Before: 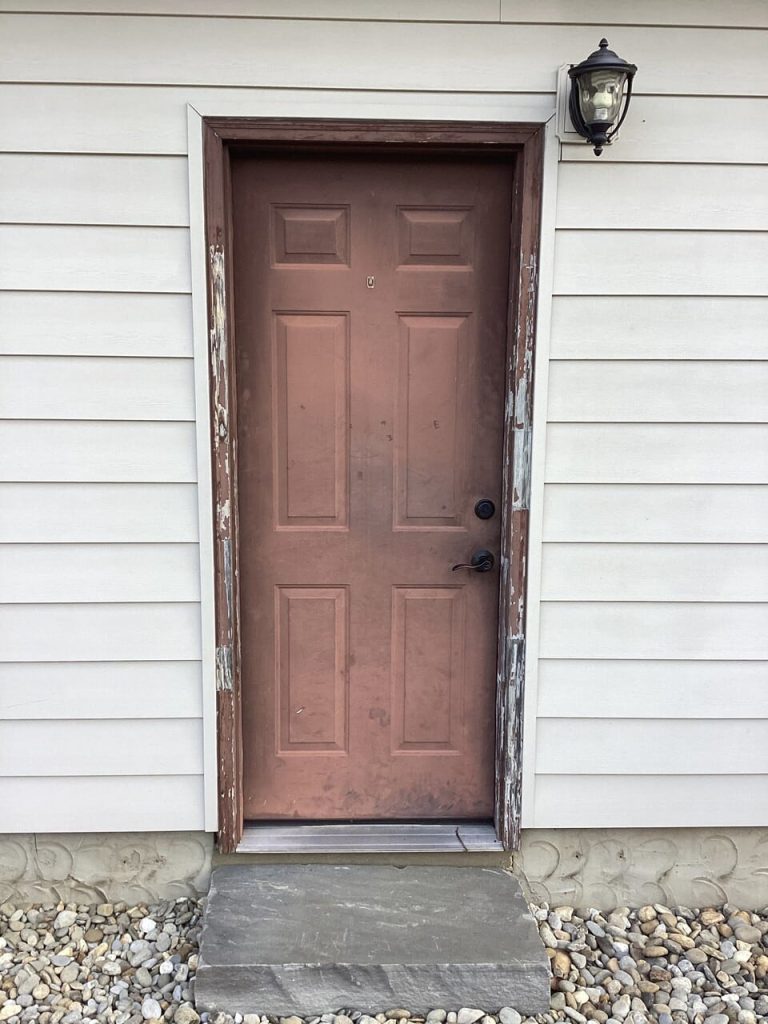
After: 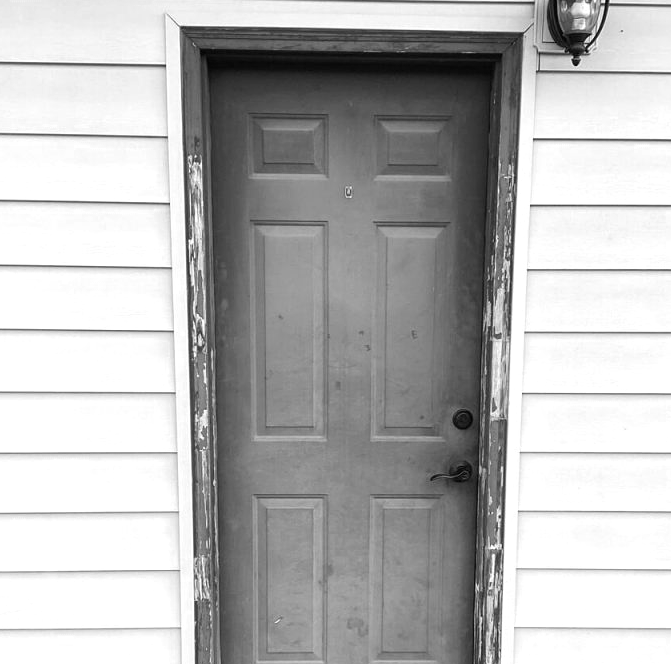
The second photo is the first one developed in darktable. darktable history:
crop: left 2.901%, top 8.875%, right 9.637%, bottom 26.209%
exposure: exposure 0.29 EV, compensate exposure bias true, compensate highlight preservation false
color zones: curves: ch0 [(0, 0.613) (0.01, 0.613) (0.245, 0.448) (0.498, 0.529) (0.642, 0.665) (0.879, 0.777) (0.99, 0.613)]; ch1 [(0, 0) (0.143, 0) (0.286, 0) (0.429, 0) (0.571, 0) (0.714, 0) (0.857, 0)]
